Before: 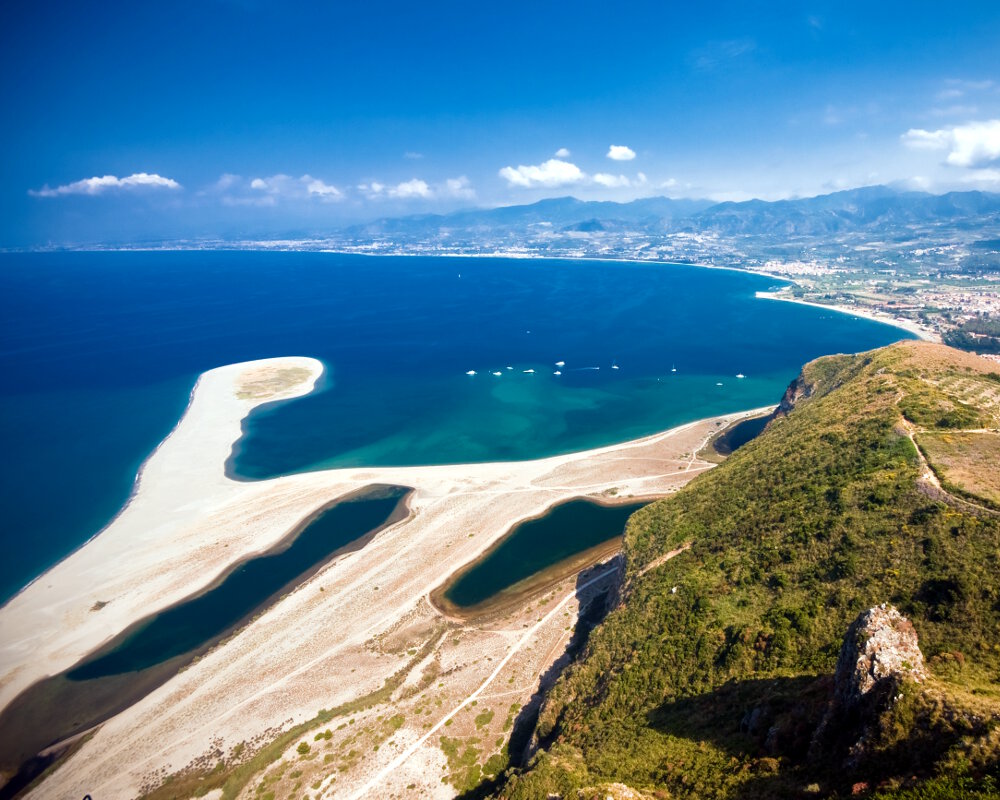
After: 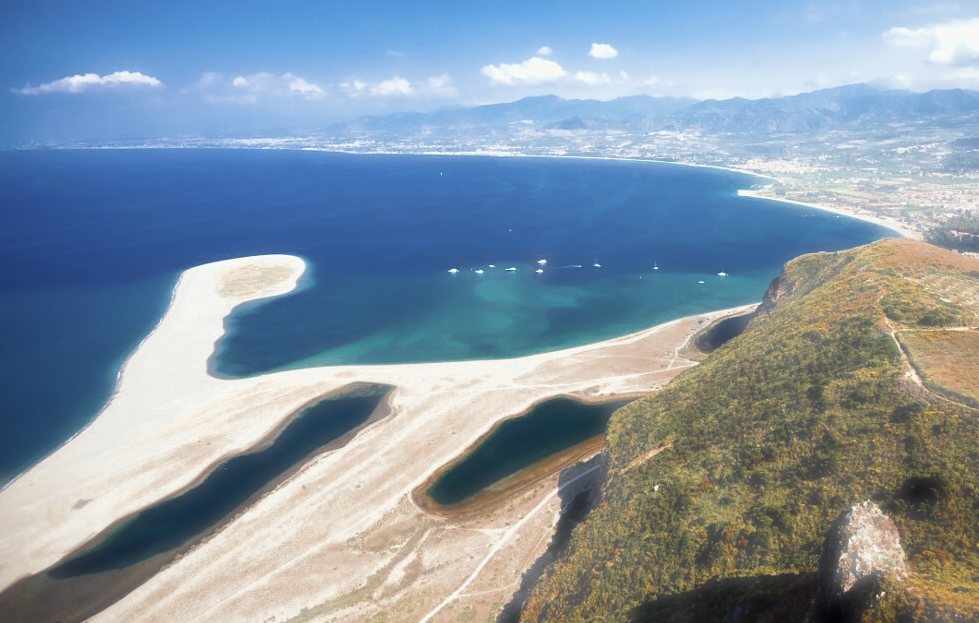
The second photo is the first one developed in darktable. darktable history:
crop and rotate: left 1.814%, top 12.818%, right 0.25%, bottom 9.225%
haze removal: strength -0.9, distance 0.225, compatibility mode true, adaptive false
color zones: curves: ch0 [(0.11, 0.396) (0.195, 0.36) (0.25, 0.5) (0.303, 0.412) (0.357, 0.544) (0.75, 0.5) (0.967, 0.328)]; ch1 [(0, 0.468) (0.112, 0.512) (0.202, 0.6) (0.25, 0.5) (0.307, 0.352) (0.357, 0.544) (0.75, 0.5) (0.963, 0.524)]
